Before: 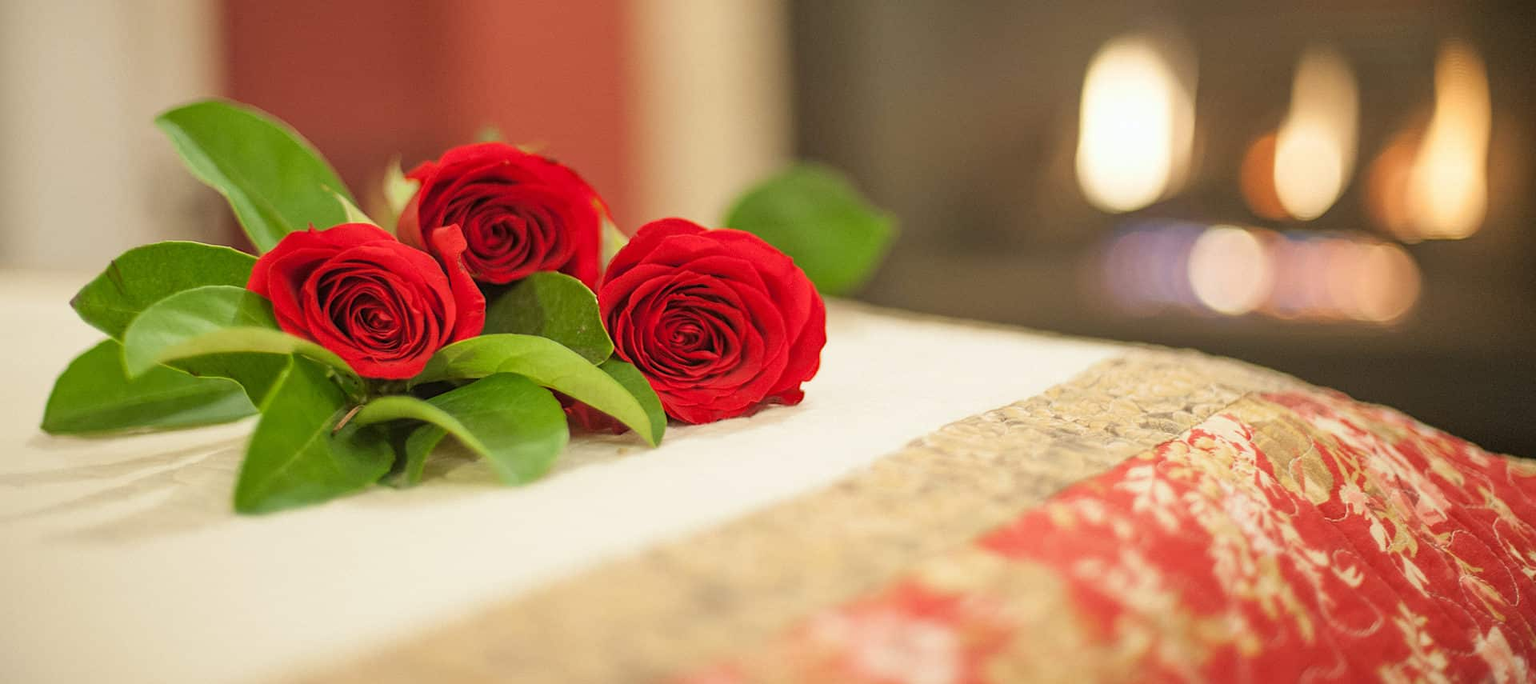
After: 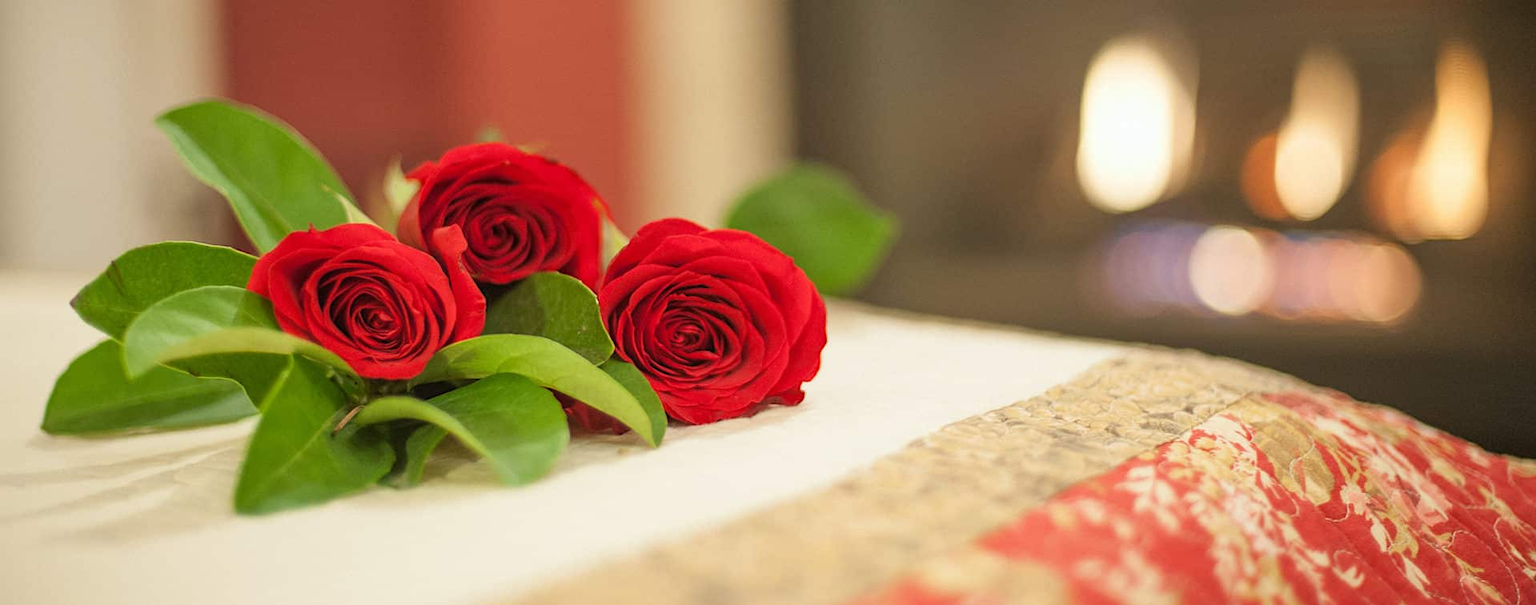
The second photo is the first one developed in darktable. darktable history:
white balance: emerald 1
crop and rotate: top 0%, bottom 11.49%
